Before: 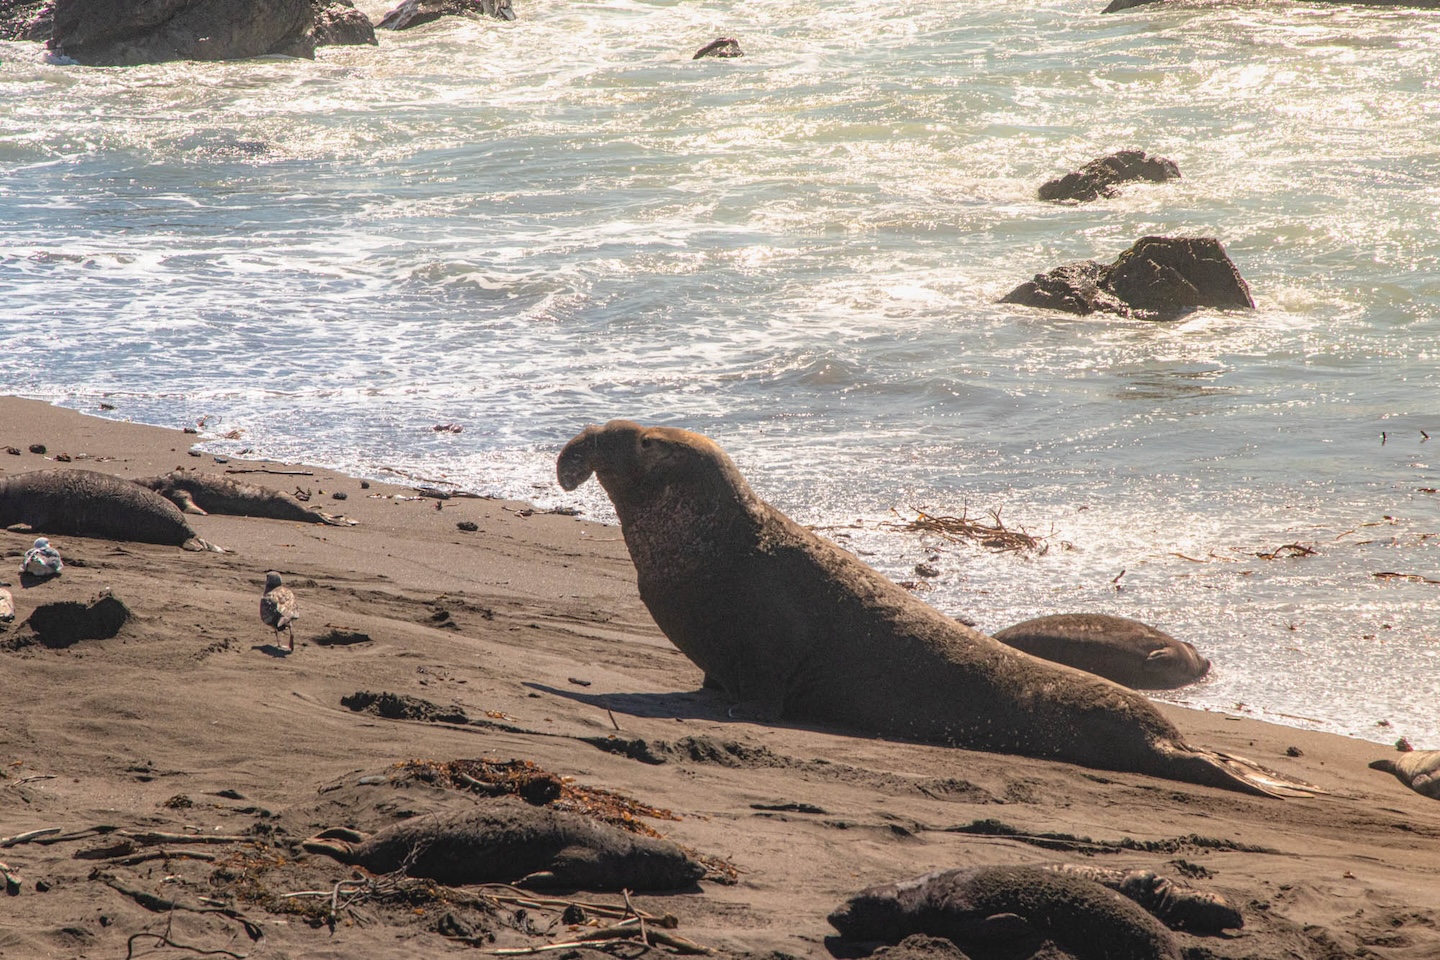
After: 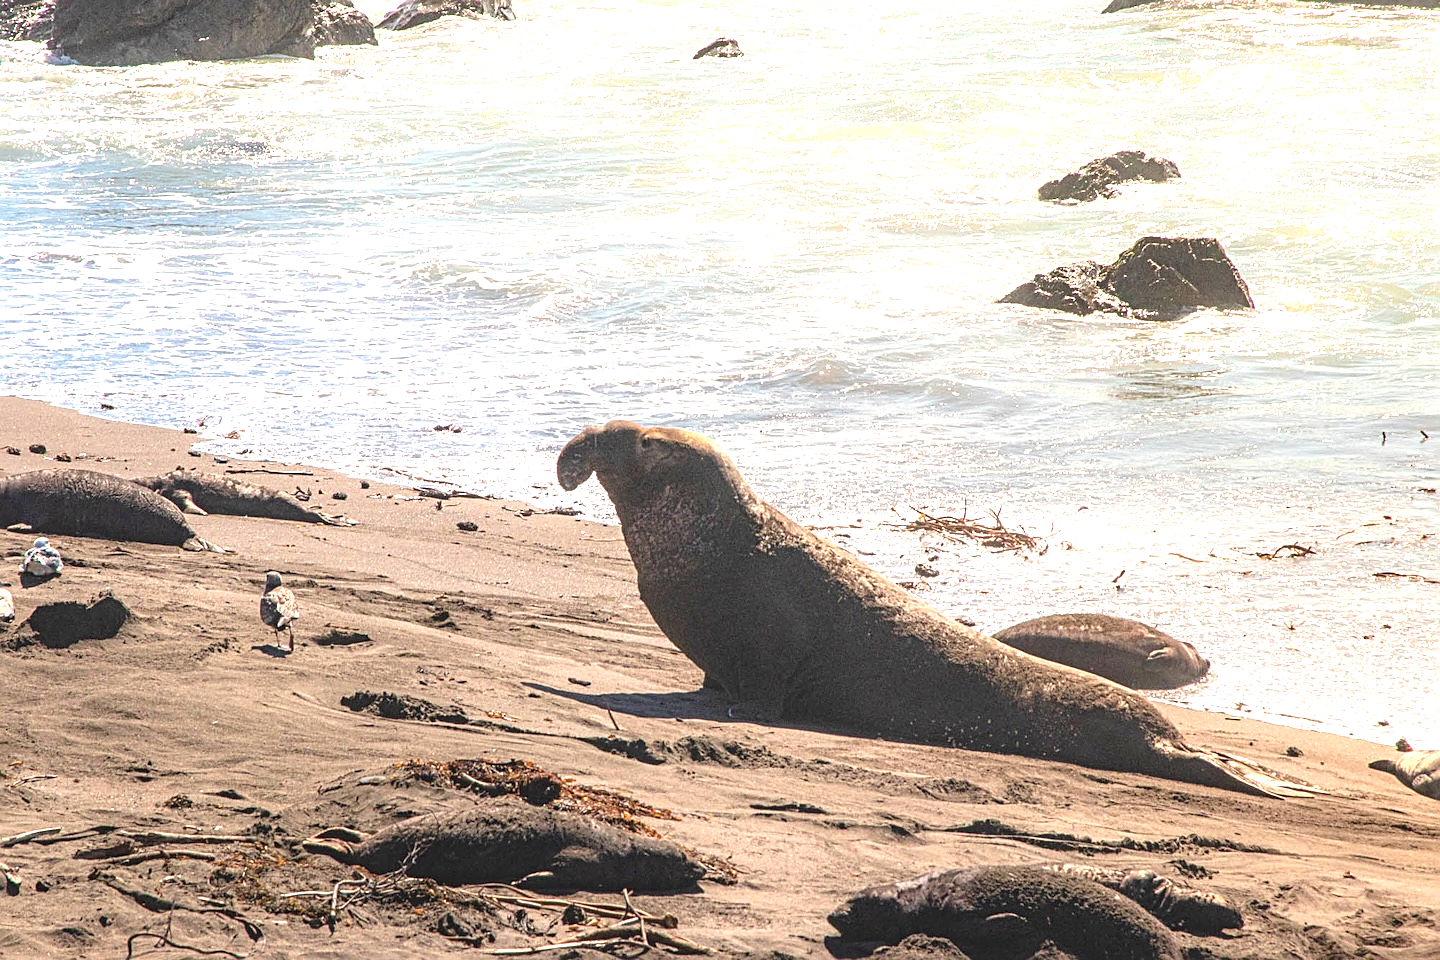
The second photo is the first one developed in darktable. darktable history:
sharpen: on, module defaults
exposure: exposure 1.089 EV, compensate highlight preservation false
